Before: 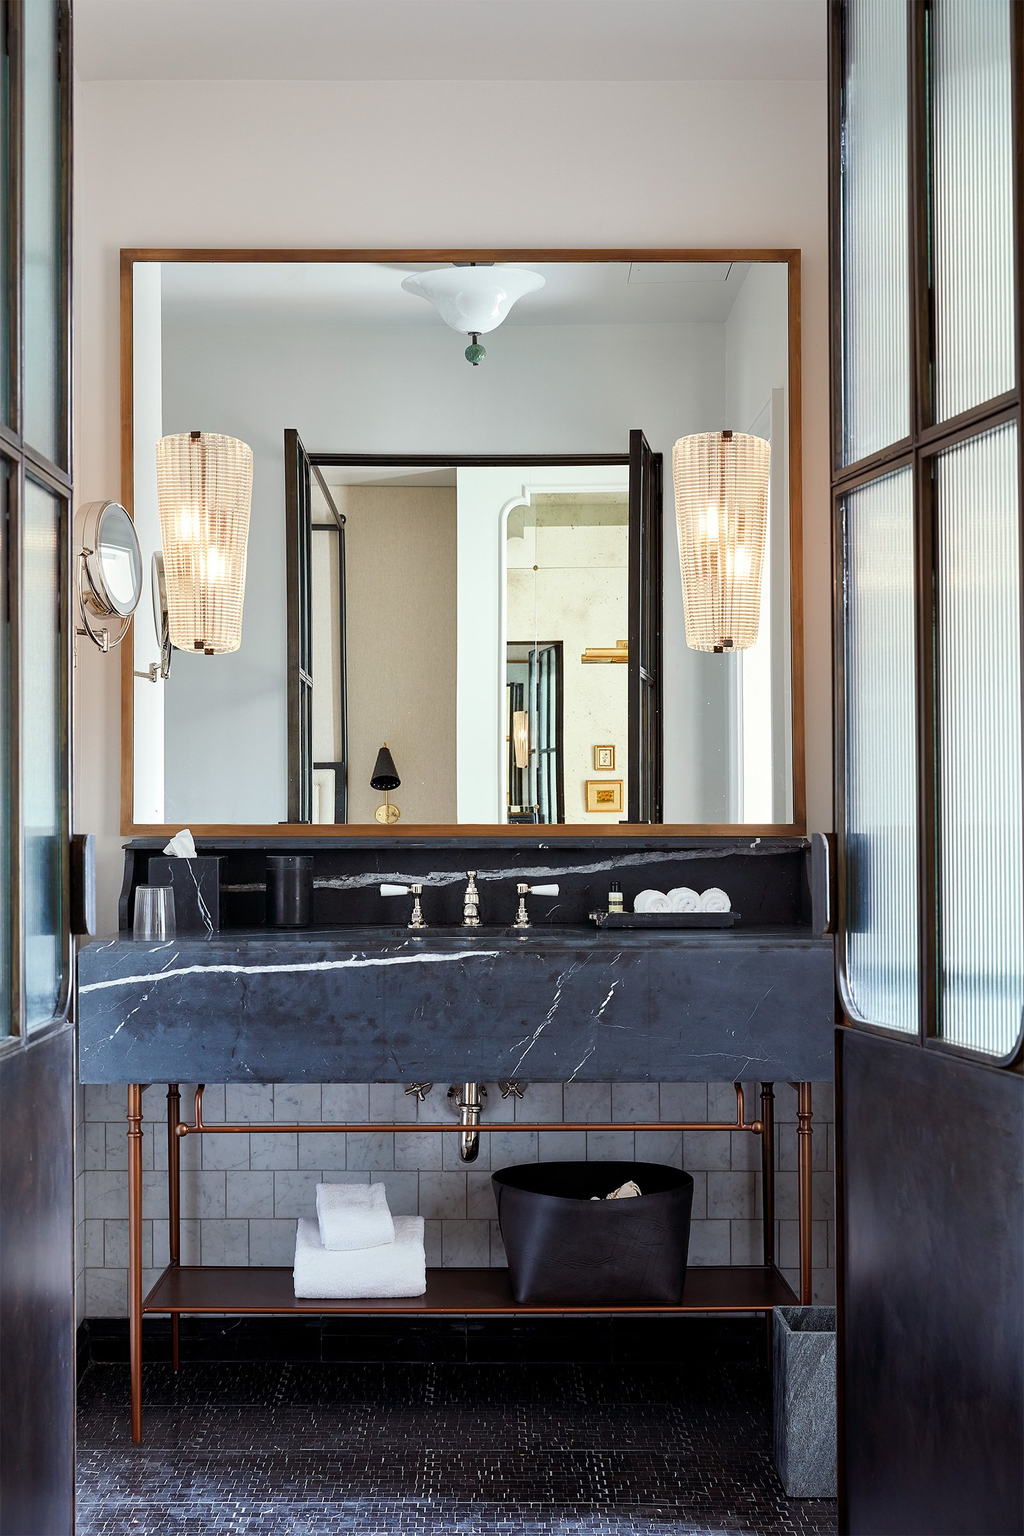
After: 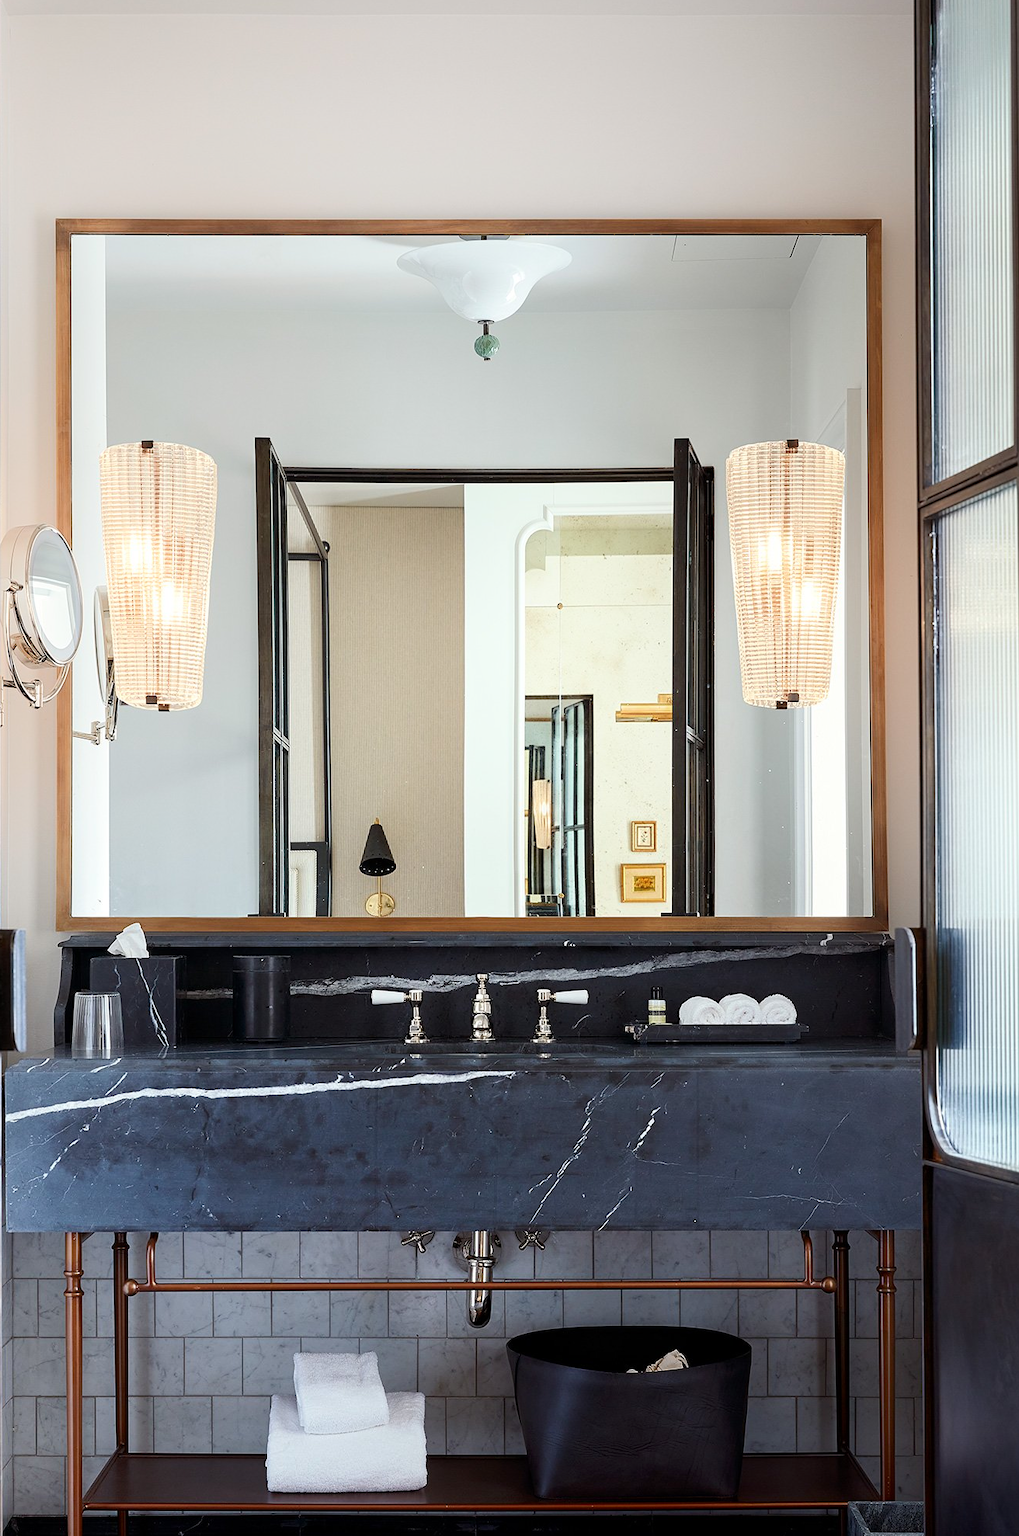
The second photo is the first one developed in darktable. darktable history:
shadows and highlights: shadows -38.69, highlights 62.84, soften with gaussian
crop and rotate: left 7.317%, top 4.458%, right 10.567%, bottom 13.119%
